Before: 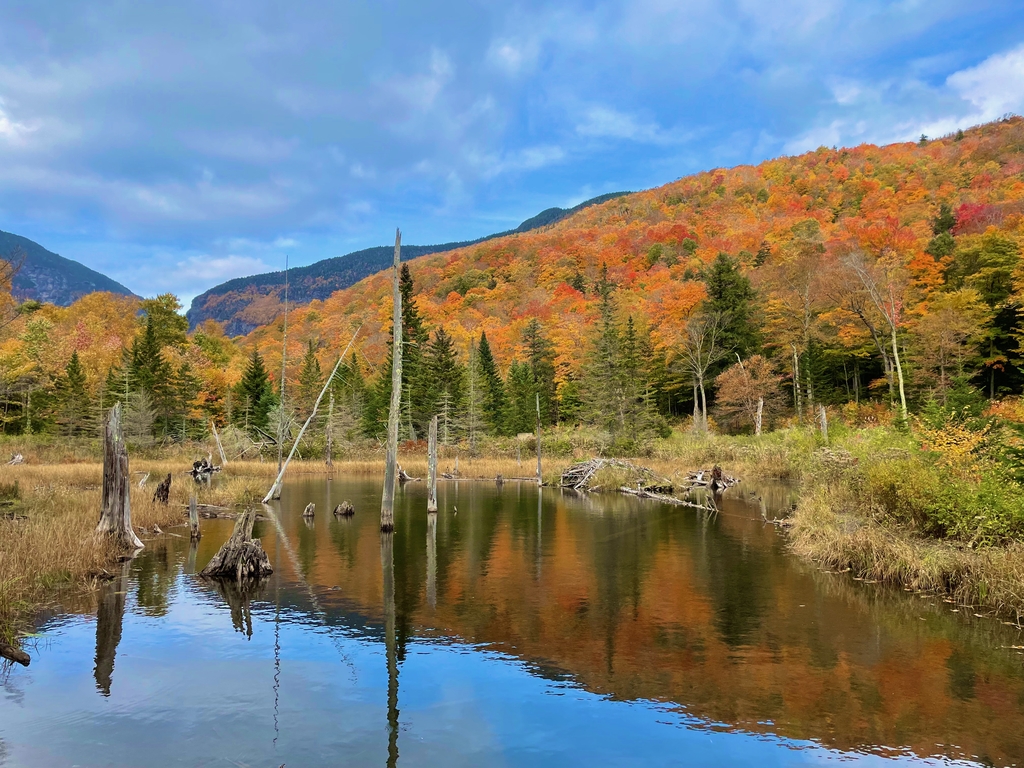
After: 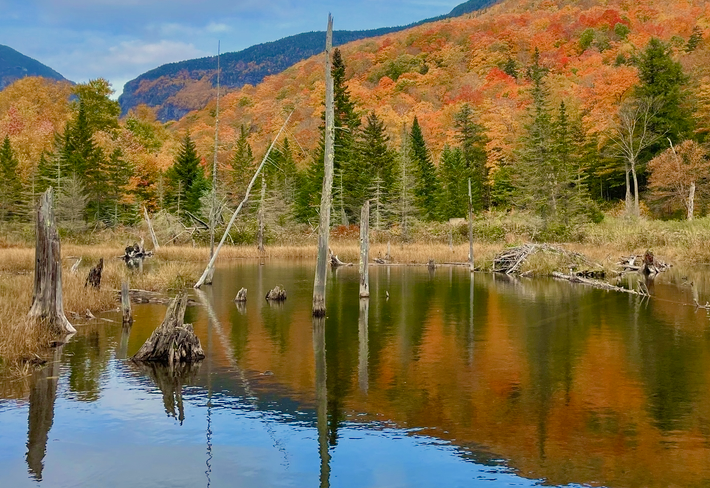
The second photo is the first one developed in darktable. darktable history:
color balance rgb: shadows lift › chroma 1.042%, shadows lift › hue 241.17°, highlights gain › chroma 3.055%, highlights gain › hue 76.46°, perceptual saturation grading › global saturation 20%, perceptual saturation grading › highlights -49.318%, perceptual saturation grading › shadows 24.183%, global vibrance 9.405%
crop: left 6.646%, top 28.044%, right 23.948%, bottom 8.401%
shadows and highlights: on, module defaults
